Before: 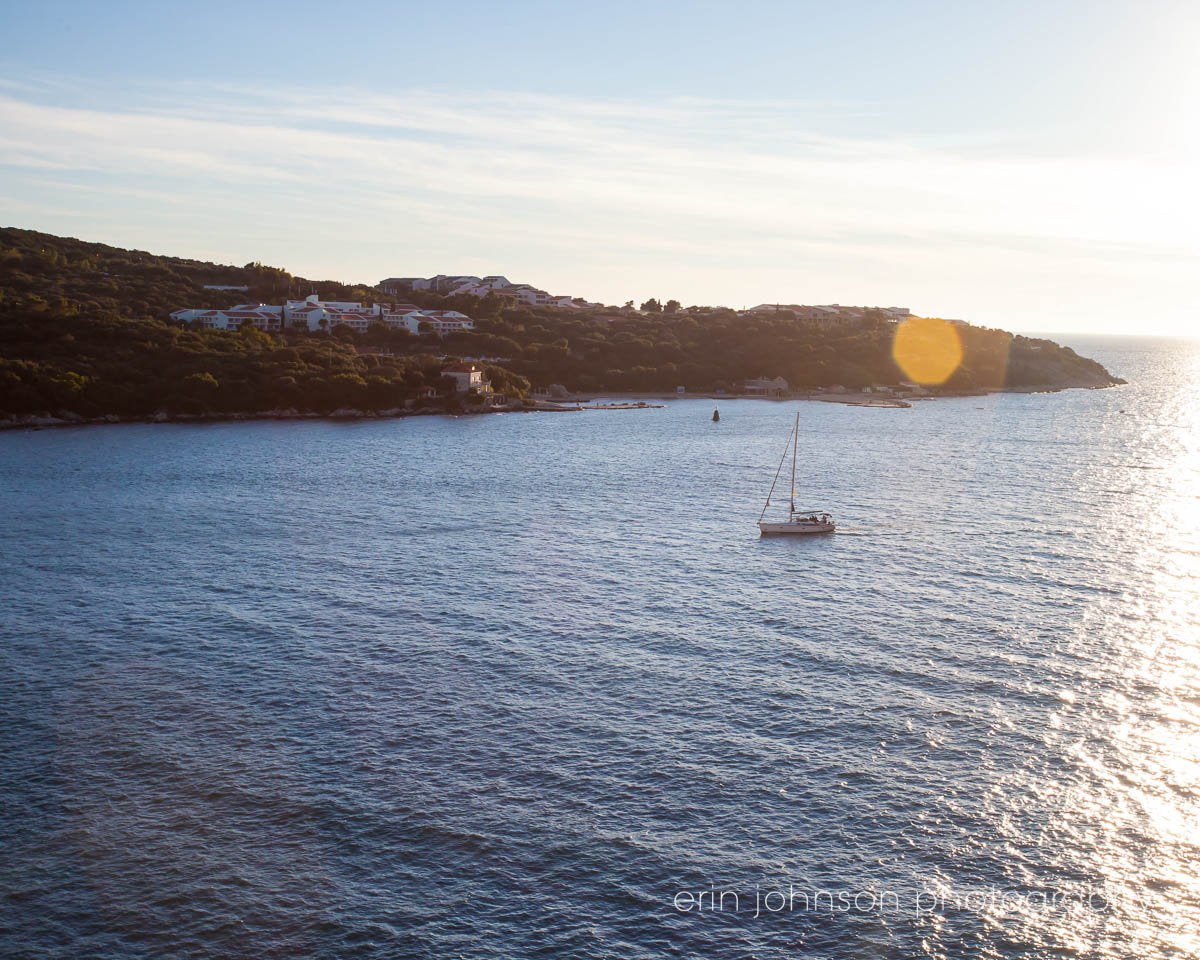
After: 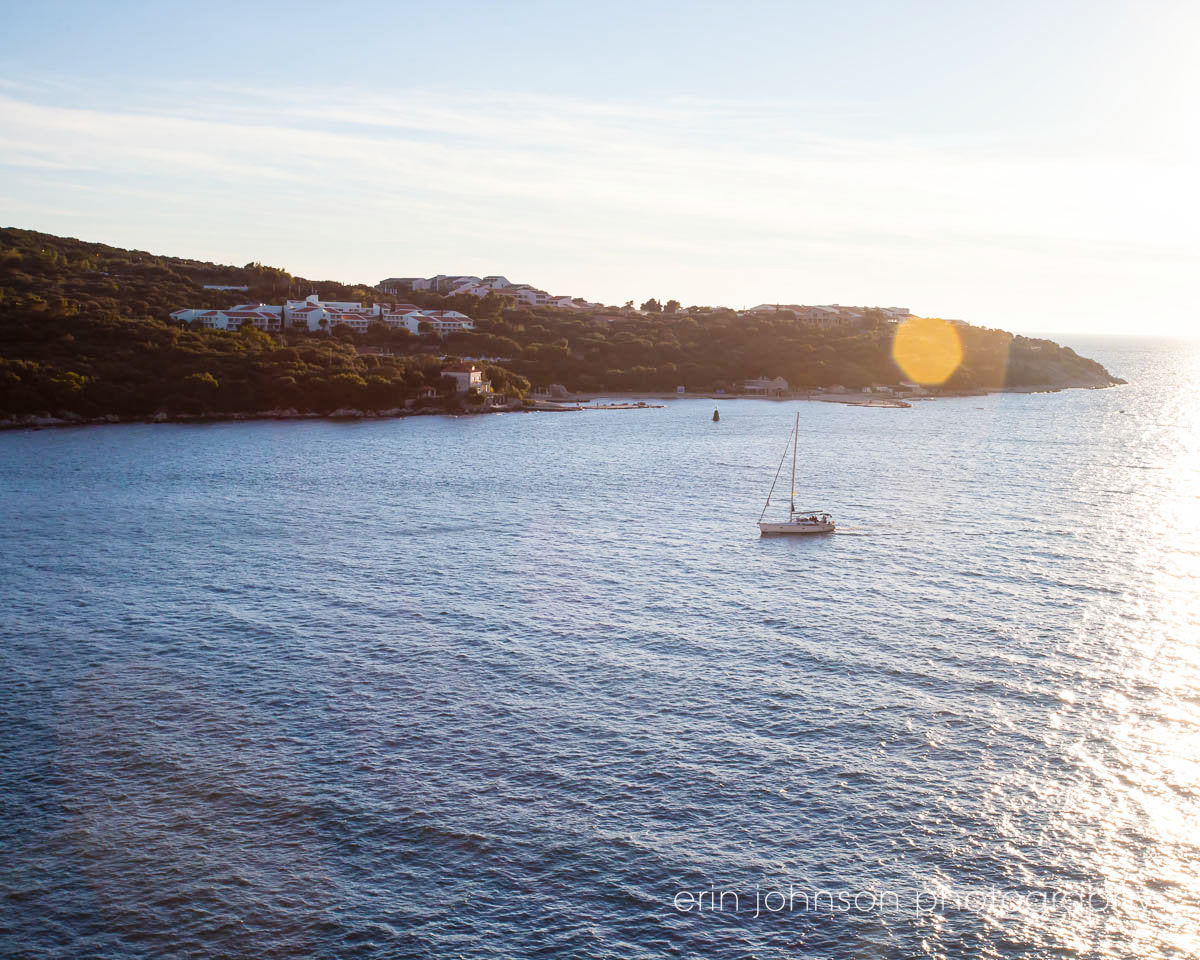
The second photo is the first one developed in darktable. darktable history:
tone curve: curves: ch0 [(0, 0) (0.051, 0.047) (0.102, 0.099) (0.228, 0.262) (0.446, 0.527) (0.695, 0.778) (0.908, 0.946) (1, 1)]; ch1 [(0, 0) (0.339, 0.298) (0.402, 0.363) (0.453, 0.413) (0.485, 0.469) (0.494, 0.493) (0.504, 0.501) (0.525, 0.533) (0.563, 0.591) (0.597, 0.631) (1, 1)]; ch2 [(0, 0) (0.48, 0.48) (0.504, 0.5) (0.539, 0.554) (0.59, 0.628) (0.642, 0.682) (0.824, 0.815) (1, 1)], preserve colors none
